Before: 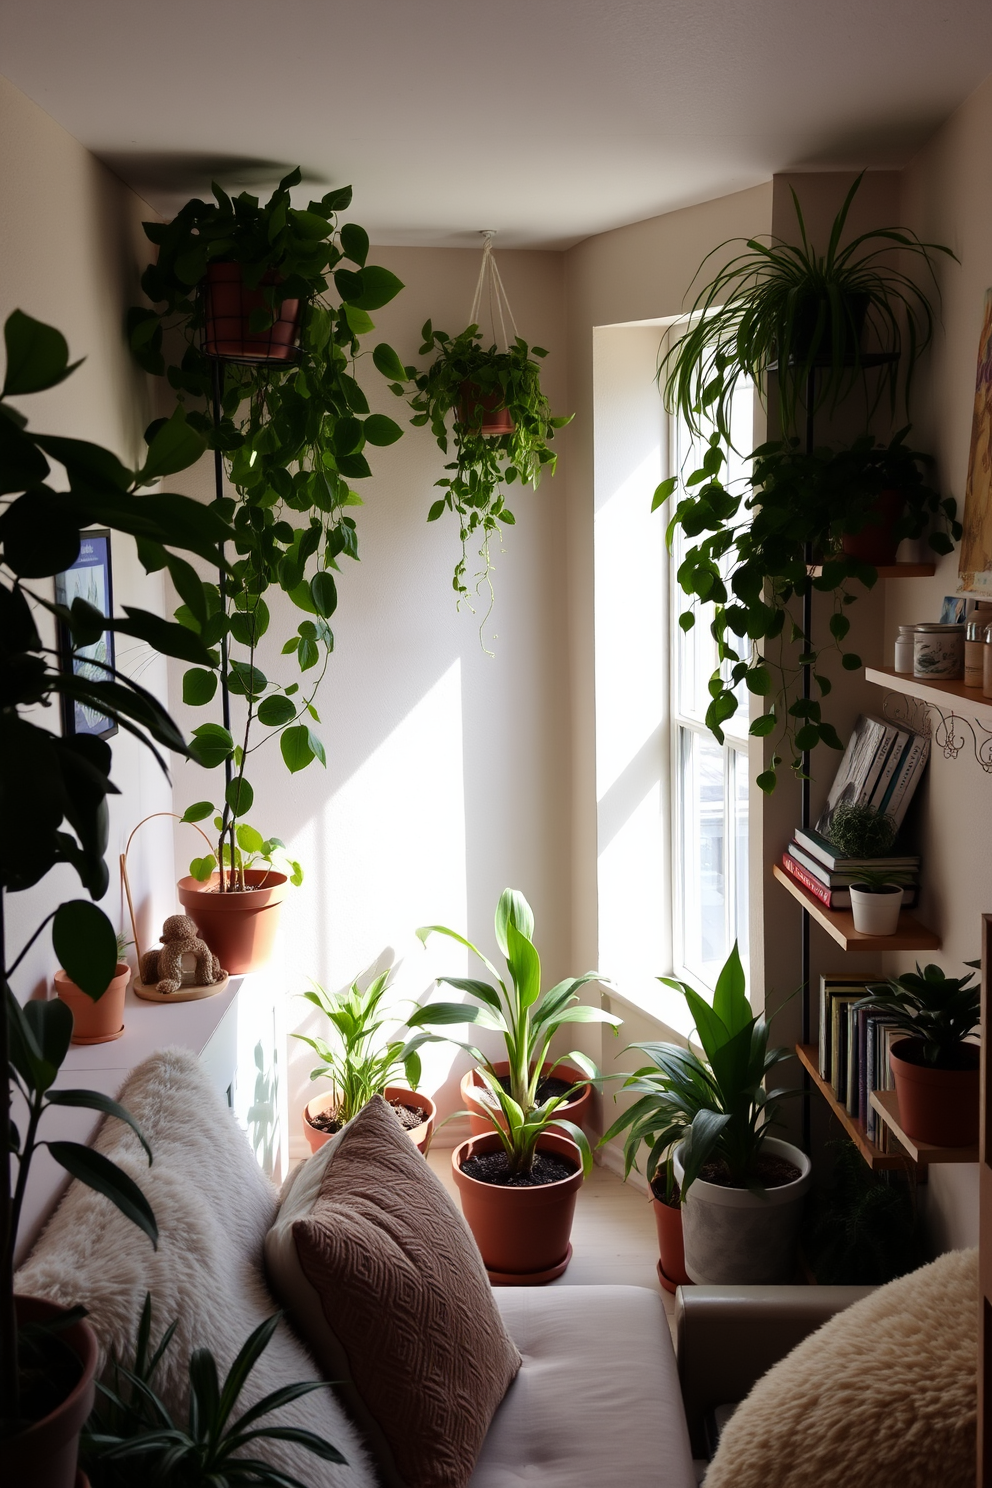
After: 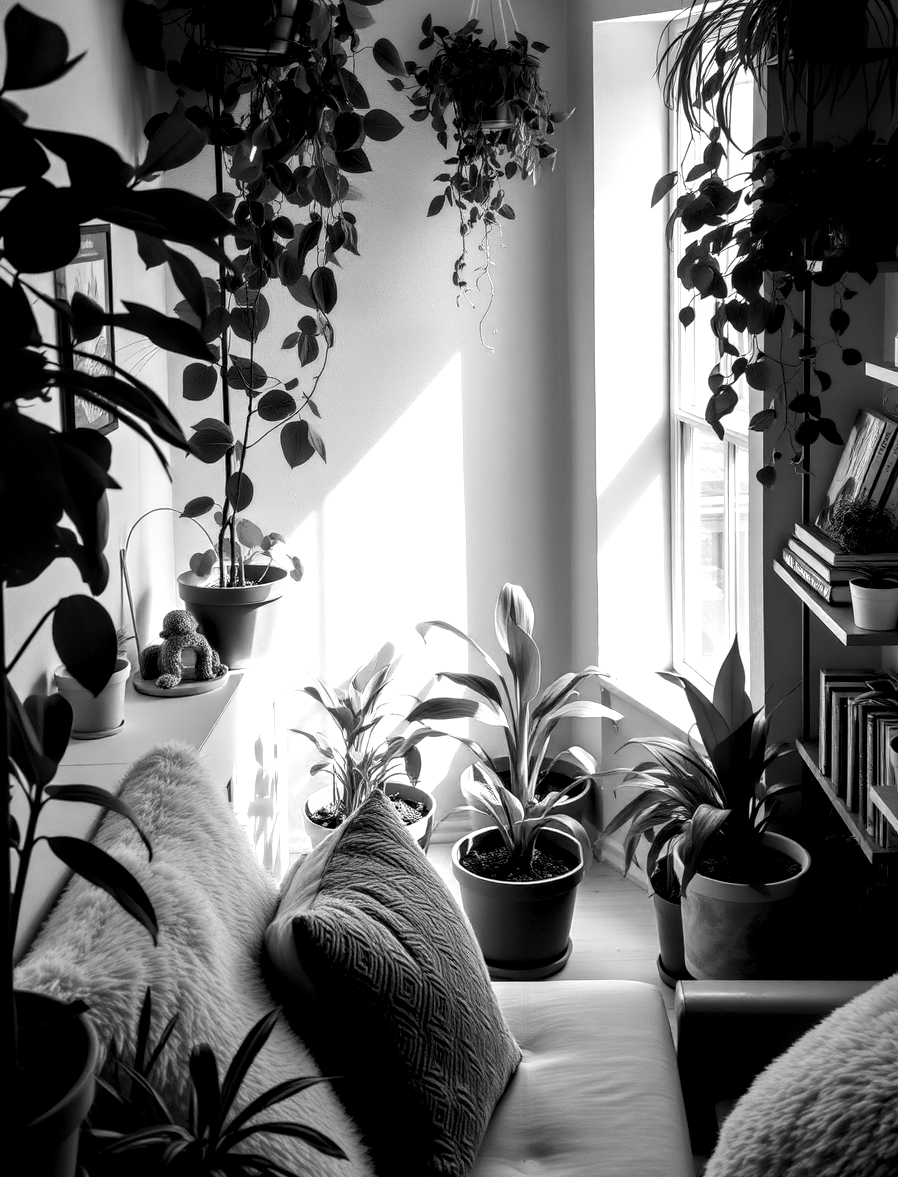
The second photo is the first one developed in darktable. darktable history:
color zones: curves: ch0 [(0.004, 0.588) (0.116, 0.636) (0.259, 0.476) (0.423, 0.464) (0.75, 0.5)]; ch1 [(0, 0) (0.143, 0) (0.286, 0) (0.429, 0) (0.571, 0) (0.714, 0) (0.857, 0)]
color balance rgb: shadows lift › hue 87.86°, perceptual saturation grading › global saturation 37.061%, perceptual saturation grading › shadows 35.111%, global vibrance 20%
crop: top 20.507%, right 9.408%, bottom 0.347%
local contrast: highlights 64%, shadows 54%, detail 168%, midtone range 0.513
